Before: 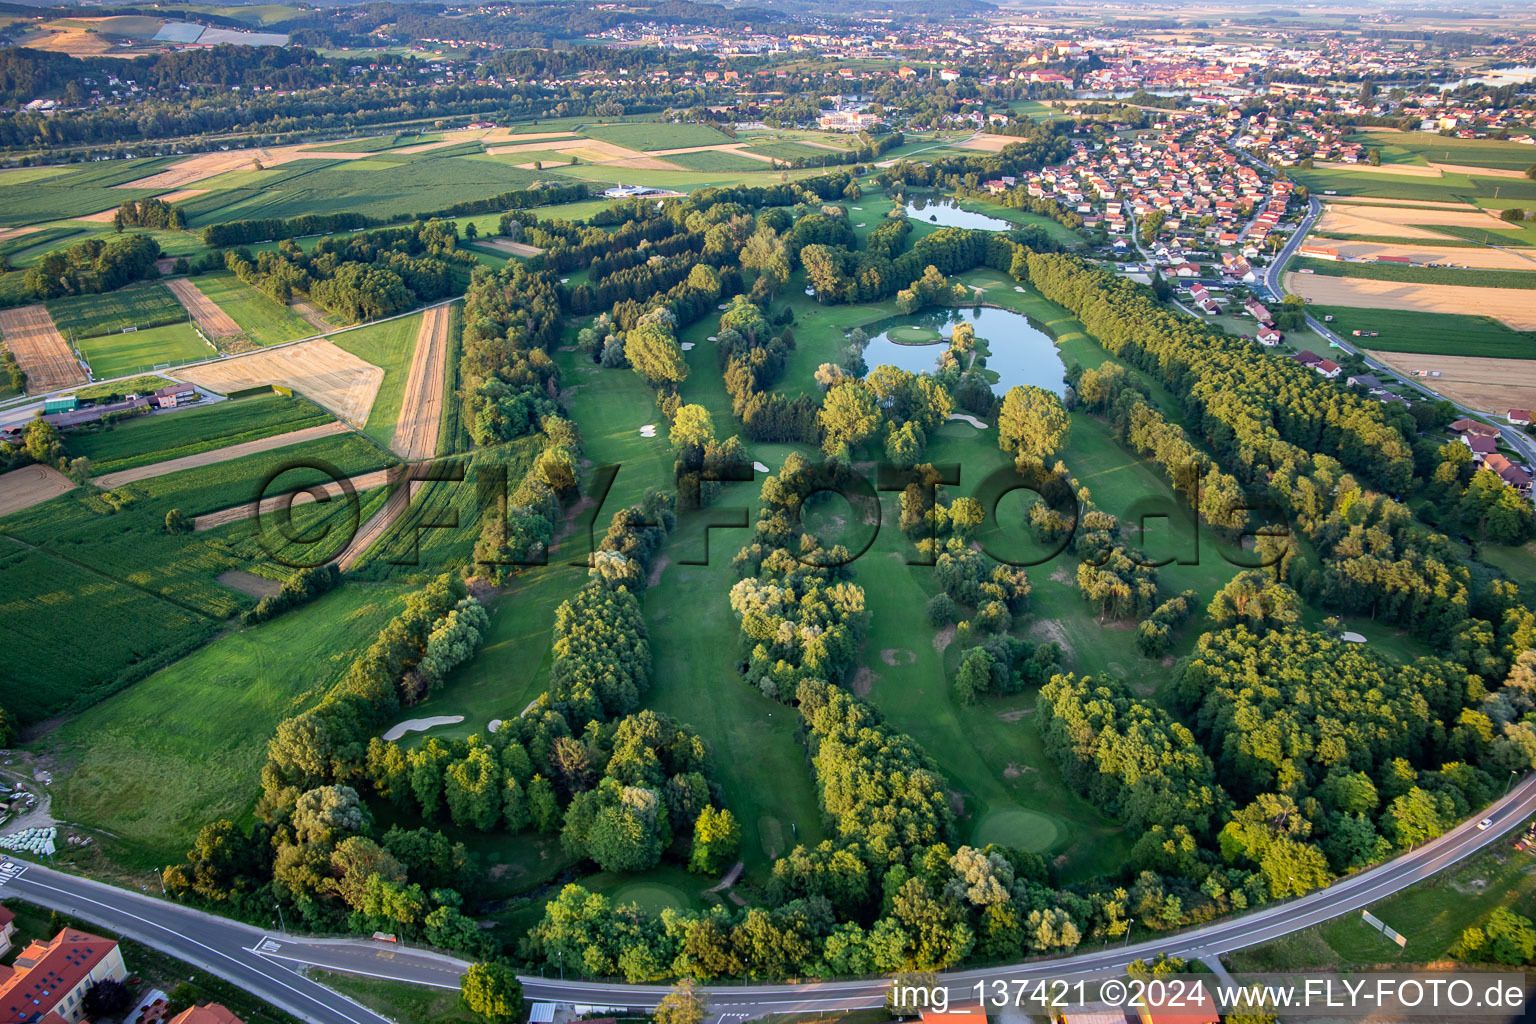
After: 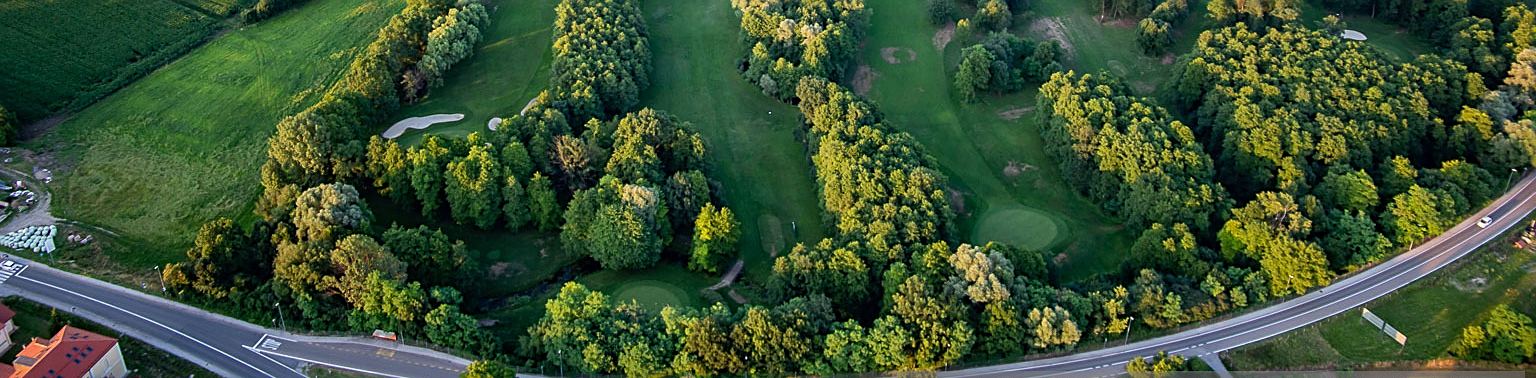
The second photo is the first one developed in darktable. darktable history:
crop and rotate: top 58.812%, bottom 4.257%
sharpen: on, module defaults
